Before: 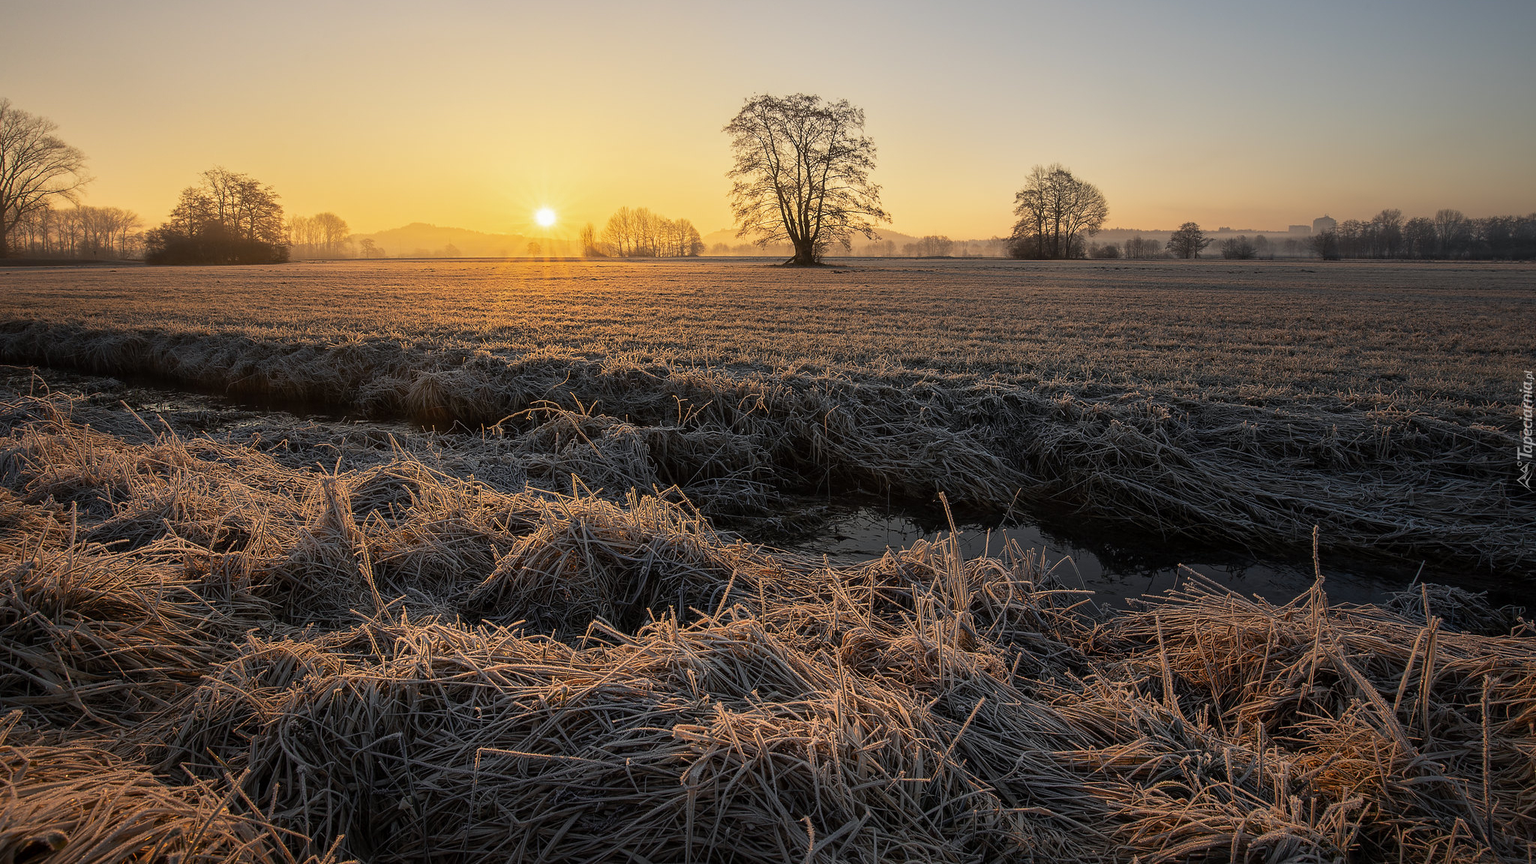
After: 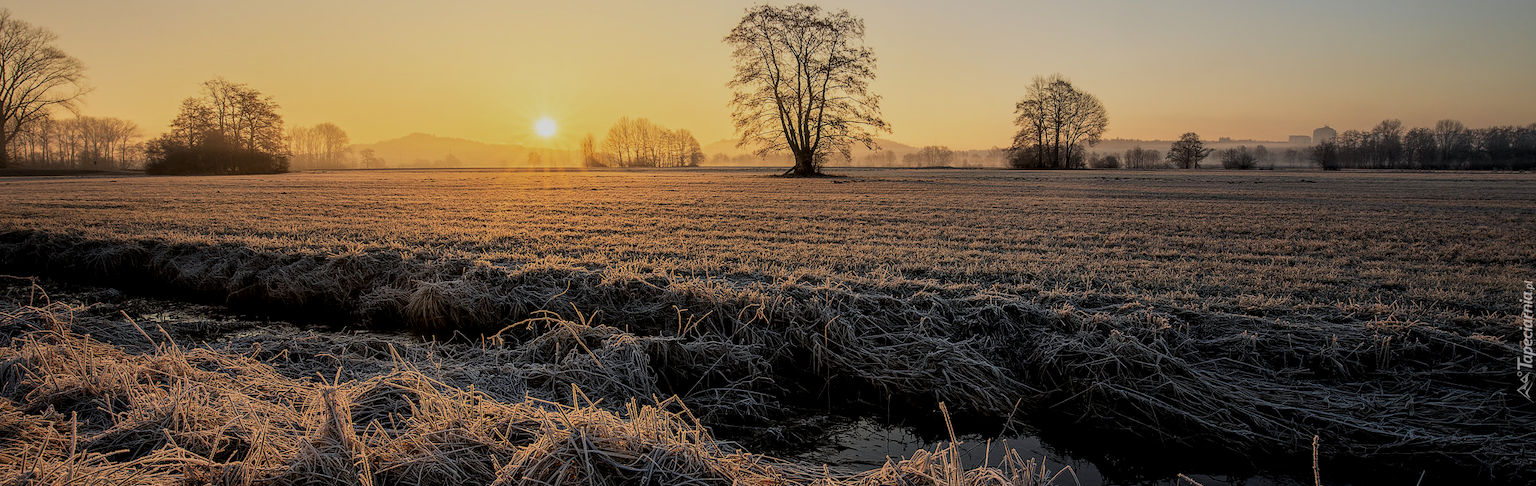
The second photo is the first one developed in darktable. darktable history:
tone equalizer: mask exposure compensation -0.494 EV
local contrast: on, module defaults
velvia: on, module defaults
crop and rotate: top 10.493%, bottom 33.233%
filmic rgb: black relative exposure -7.38 EV, white relative exposure 5.08 EV, hardness 3.2
